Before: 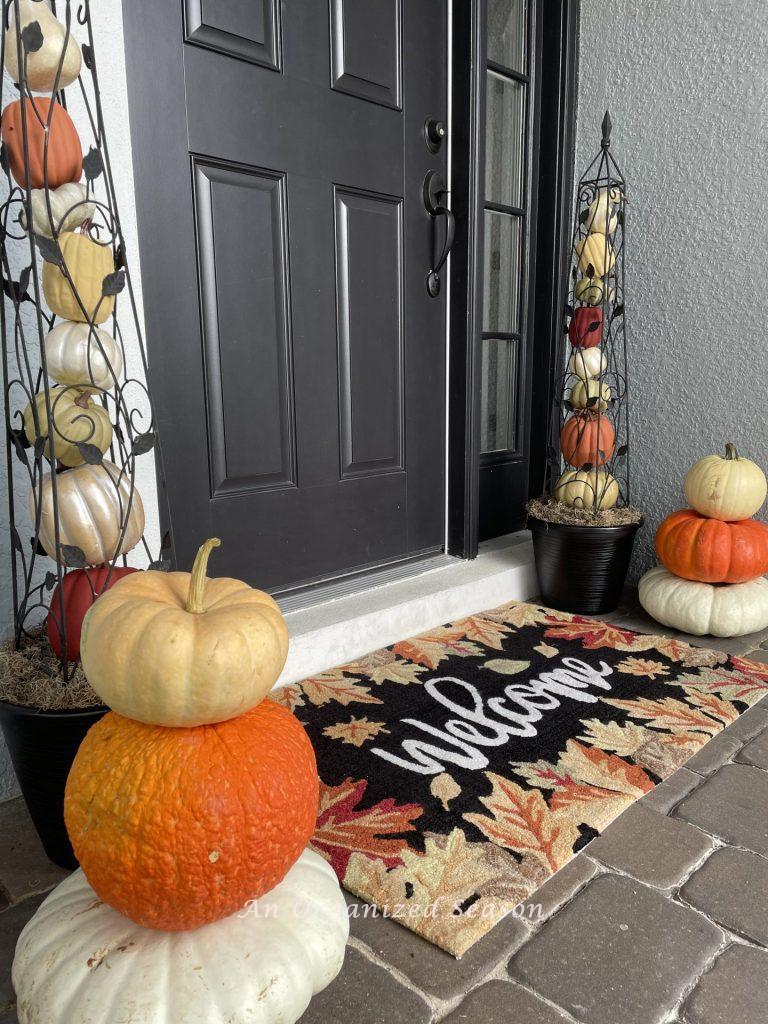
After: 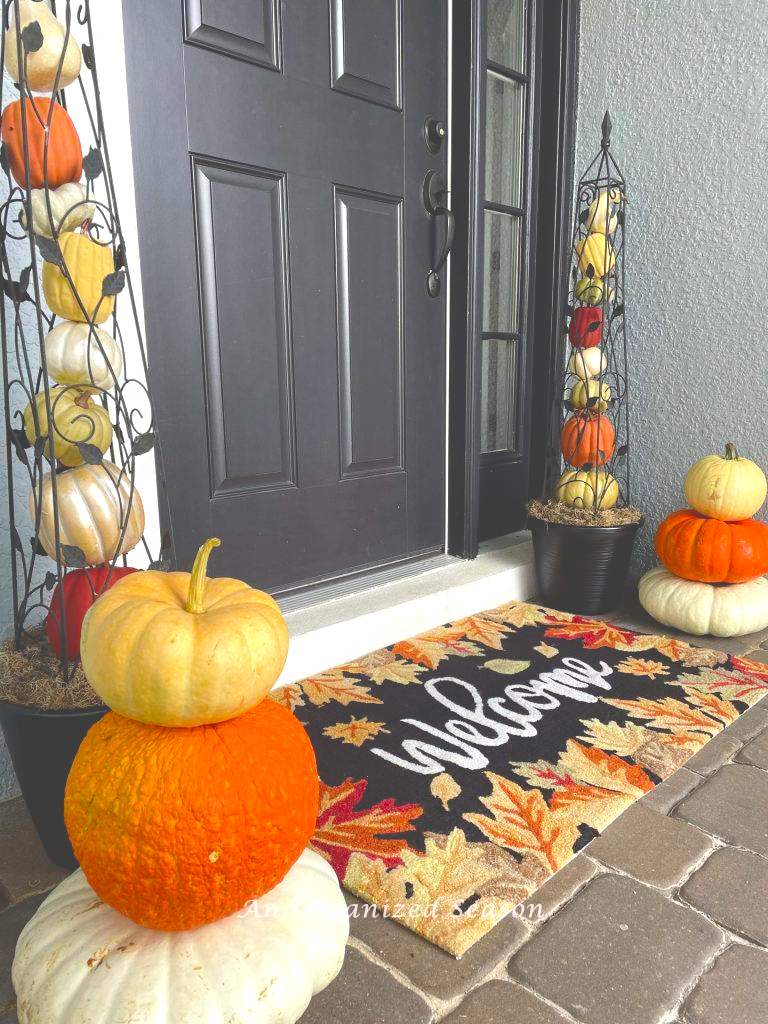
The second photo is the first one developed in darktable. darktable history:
exposure: black level correction -0.031, compensate highlight preservation false
color balance rgb: perceptual saturation grading › global saturation 36.051%, perceptual saturation grading › shadows 35.844%, perceptual brilliance grading › global brilliance 9.884%, perceptual brilliance grading › shadows 14.173%, global vibrance 20%
